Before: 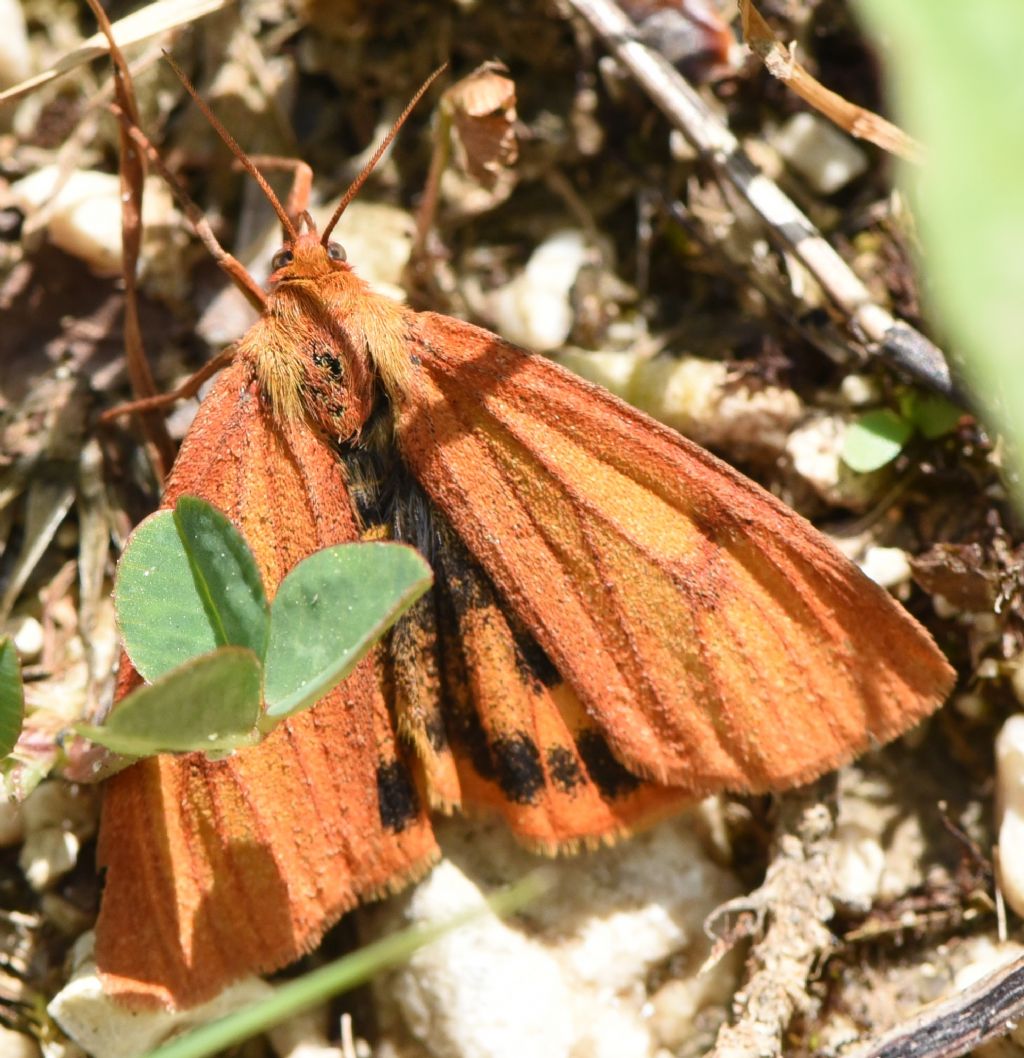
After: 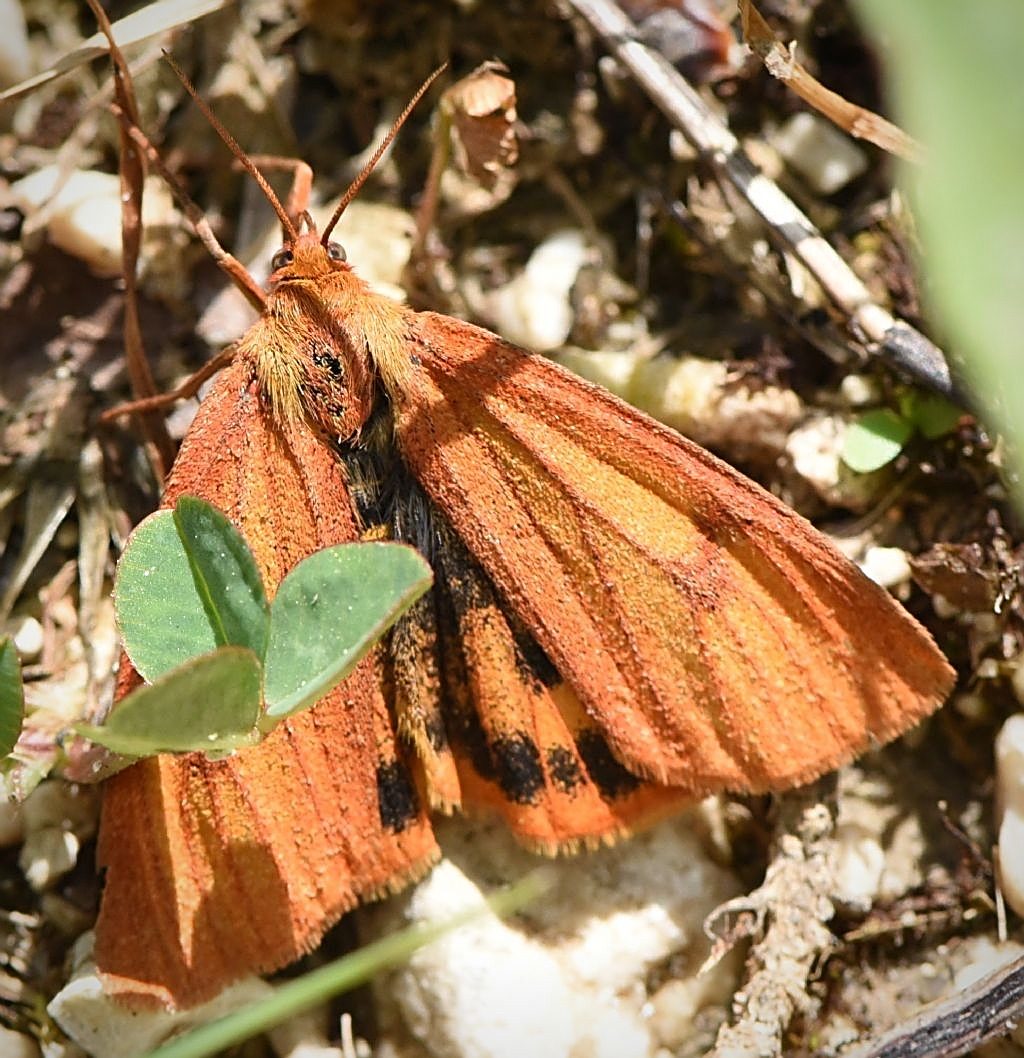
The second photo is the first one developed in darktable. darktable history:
sharpen: amount 0.901
vignetting: saturation 0, unbound false
